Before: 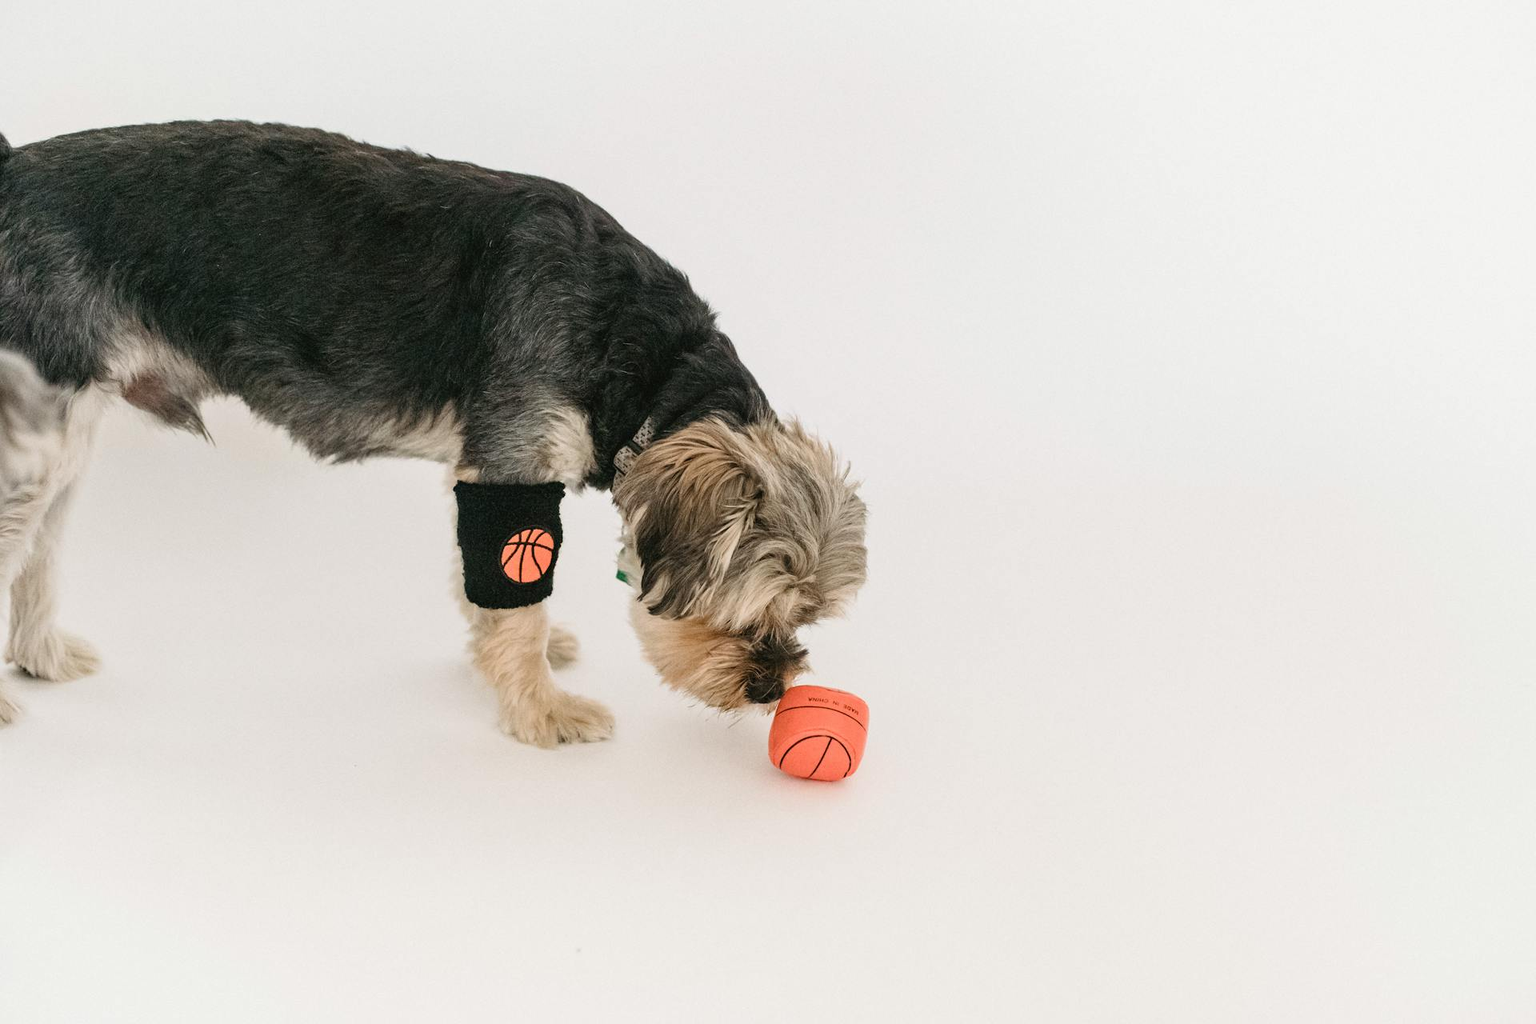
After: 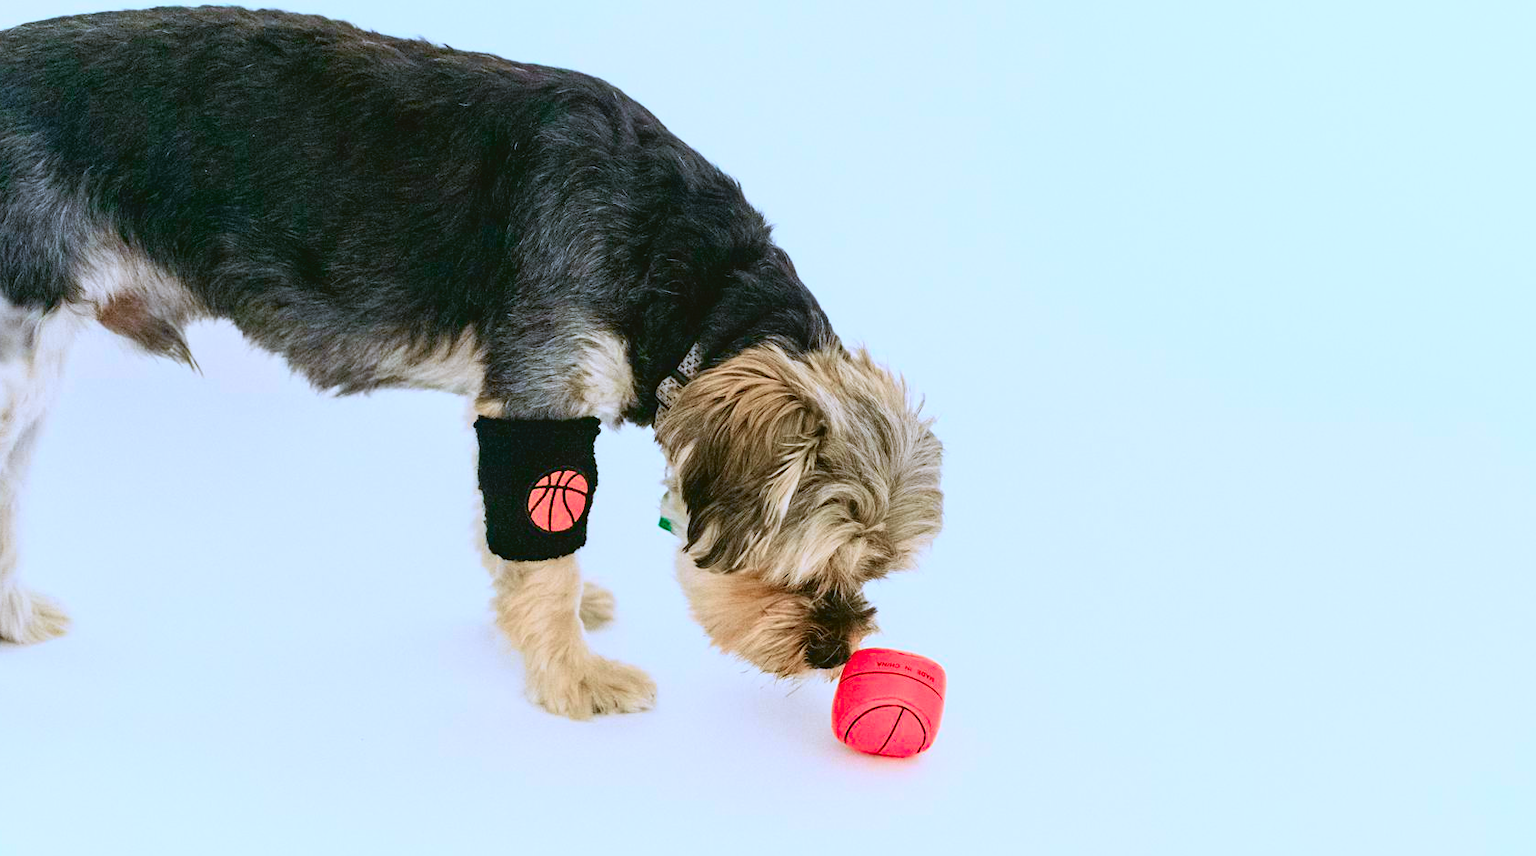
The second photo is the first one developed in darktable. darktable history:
color correction: saturation 1.8
white balance: red 0.926, green 1.003, blue 1.133
crop and rotate: left 2.425%, top 11.305%, right 9.6%, bottom 15.08%
tone curve: curves: ch0 [(0, 0.039) (0.104, 0.094) (0.285, 0.301) (0.689, 0.764) (0.89, 0.926) (0.994, 0.971)]; ch1 [(0, 0) (0.337, 0.249) (0.437, 0.411) (0.485, 0.487) (0.515, 0.514) (0.566, 0.563) (0.641, 0.655) (1, 1)]; ch2 [(0, 0) (0.314, 0.301) (0.421, 0.411) (0.502, 0.505) (0.528, 0.54) (0.557, 0.555) (0.612, 0.583) (0.722, 0.67) (1, 1)], color space Lab, independent channels, preserve colors none
